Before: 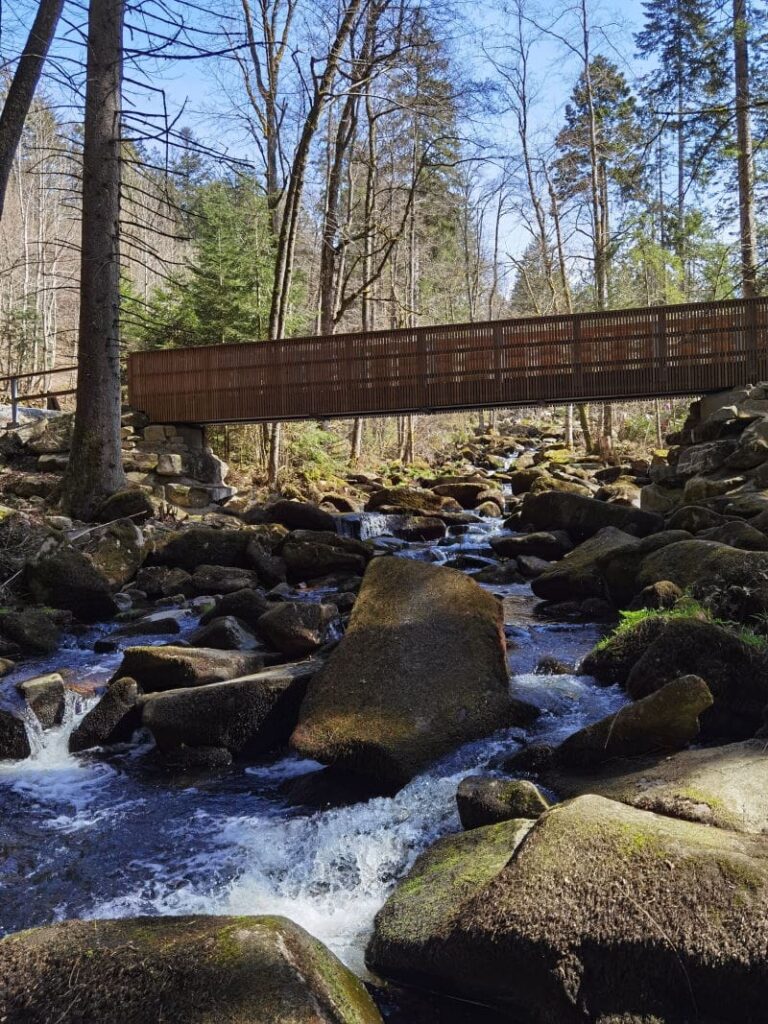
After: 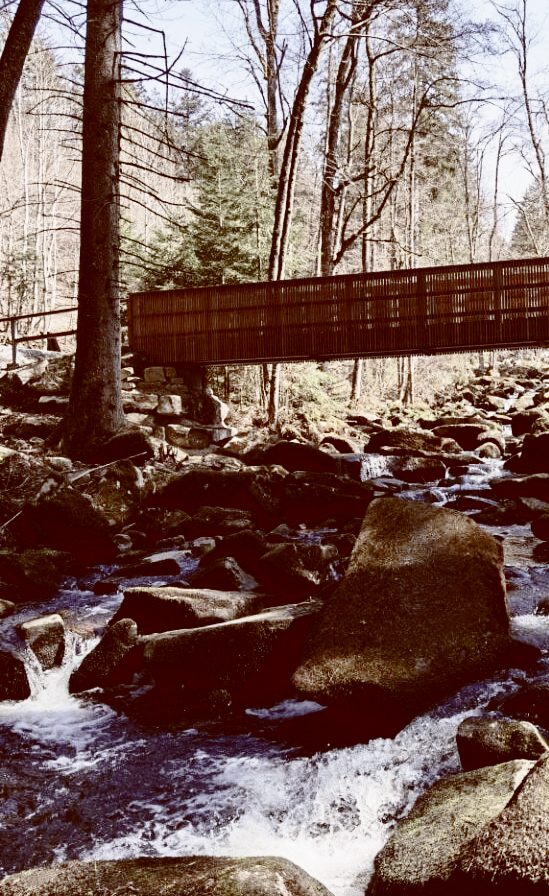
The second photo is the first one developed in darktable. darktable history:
color balance rgb: shadows lift › luminance 1%, shadows lift › chroma 0.2%, shadows lift › hue 20°, power › luminance 1%, power › chroma 0.4%, power › hue 34°, highlights gain › luminance 0.8%, highlights gain › chroma 0.4%, highlights gain › hue 44°, global offset › chroma 0.4%, global offset › hue 34°, white fulcrum 0.08 EV, linear chroma grading › shadows -7%, linear chroma grading › highlights -7%, linear chroma grading › global chroma -10%, linear chroma grading › mid-tones -8%, perceptual saturation grading › global saturation -28%, perceptual saturation grading › highlights -20%, perceptual saturation grading › mid-tones -24%, perceptual saturation grading › shadows -24%, perceptual brilliance grading › global brilliance -1%, perceptual brilliance grading › highlights -1%, perceptual brilliance grading › mid-tones -1%, perceptual brilliance grading › shadows -1%, global vibrance -17%, contrast -6%
crop: top 5.803%, right 27.864%, bottom 5.804%
base curve: curves: ch0 [(0, 0) (0.028, 0.03) (0.121, 0.232) (0.46, 0.748) (0.859, 0.968) (1, 1)], preserve colors none
contrast brightness saturation: contrast 0.19, brightness -0.11, saturation 0.21
